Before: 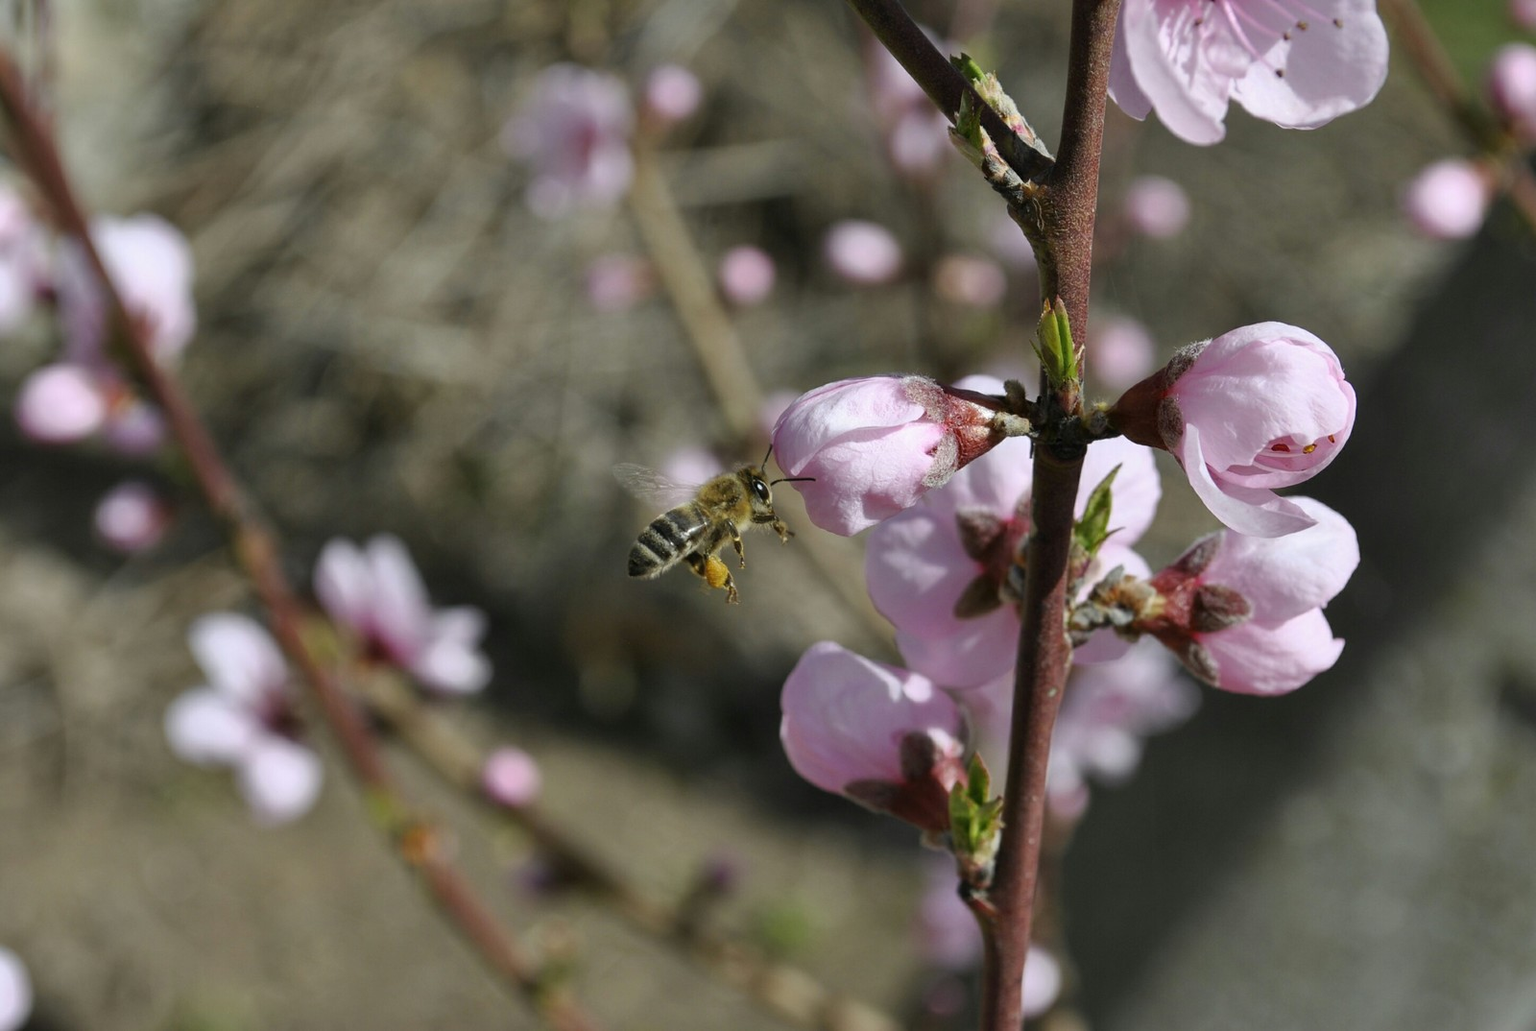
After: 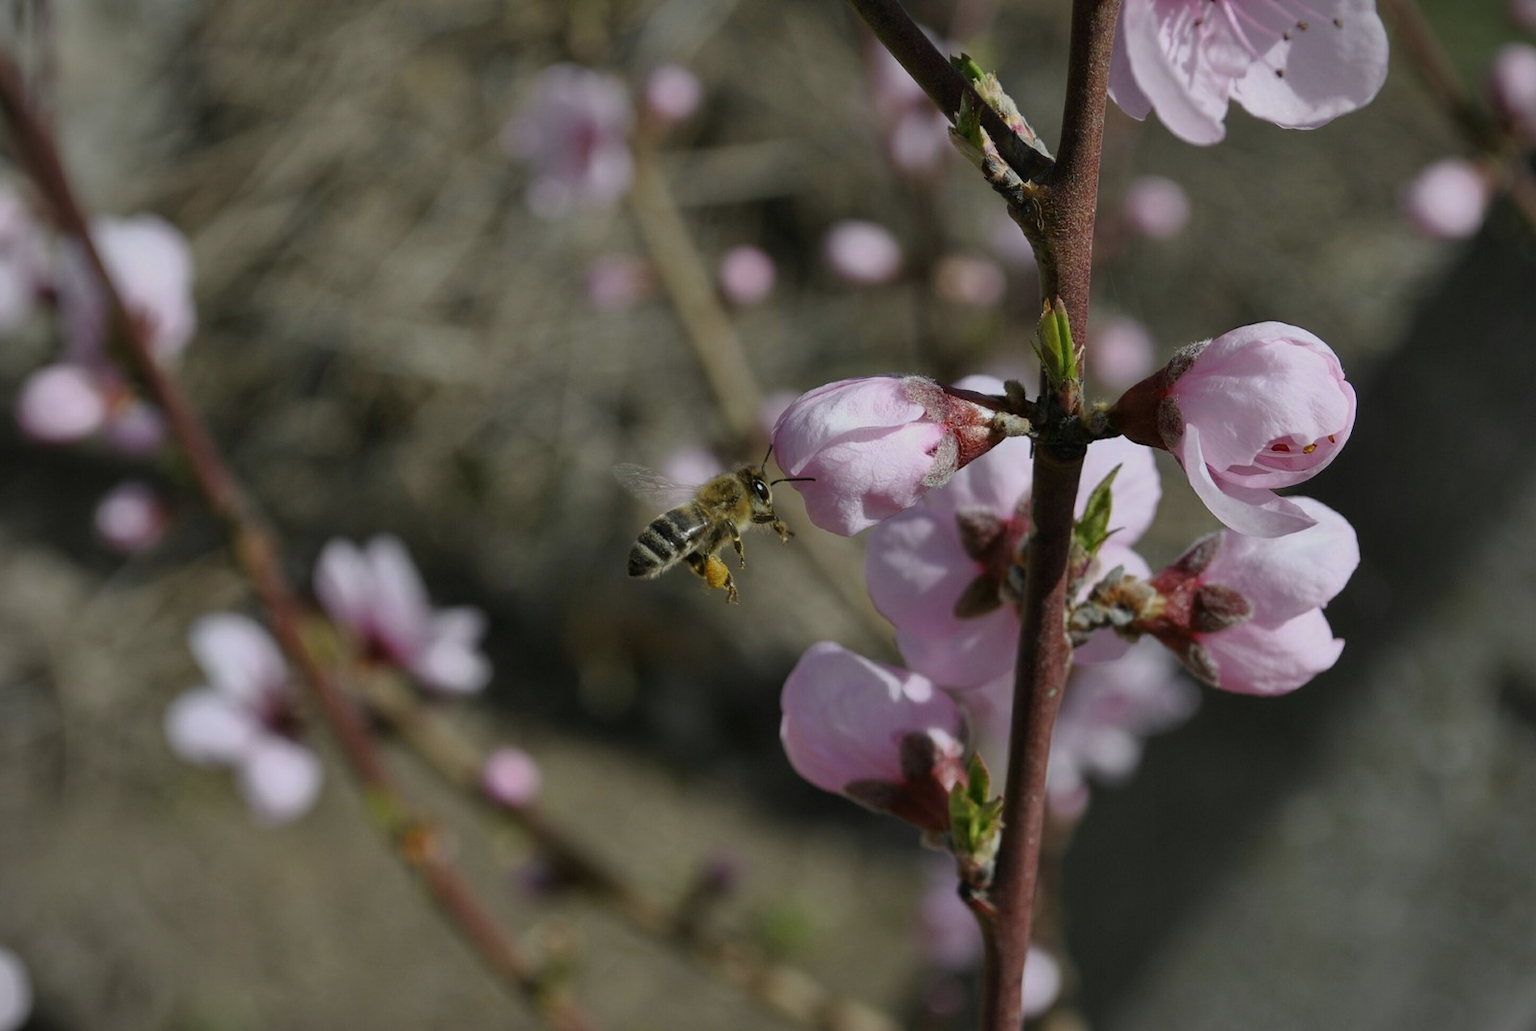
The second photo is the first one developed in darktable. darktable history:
exposure: exposure -0.488 EV, compensate exposure bias true
vignetting: fall-off radius 61.22%
